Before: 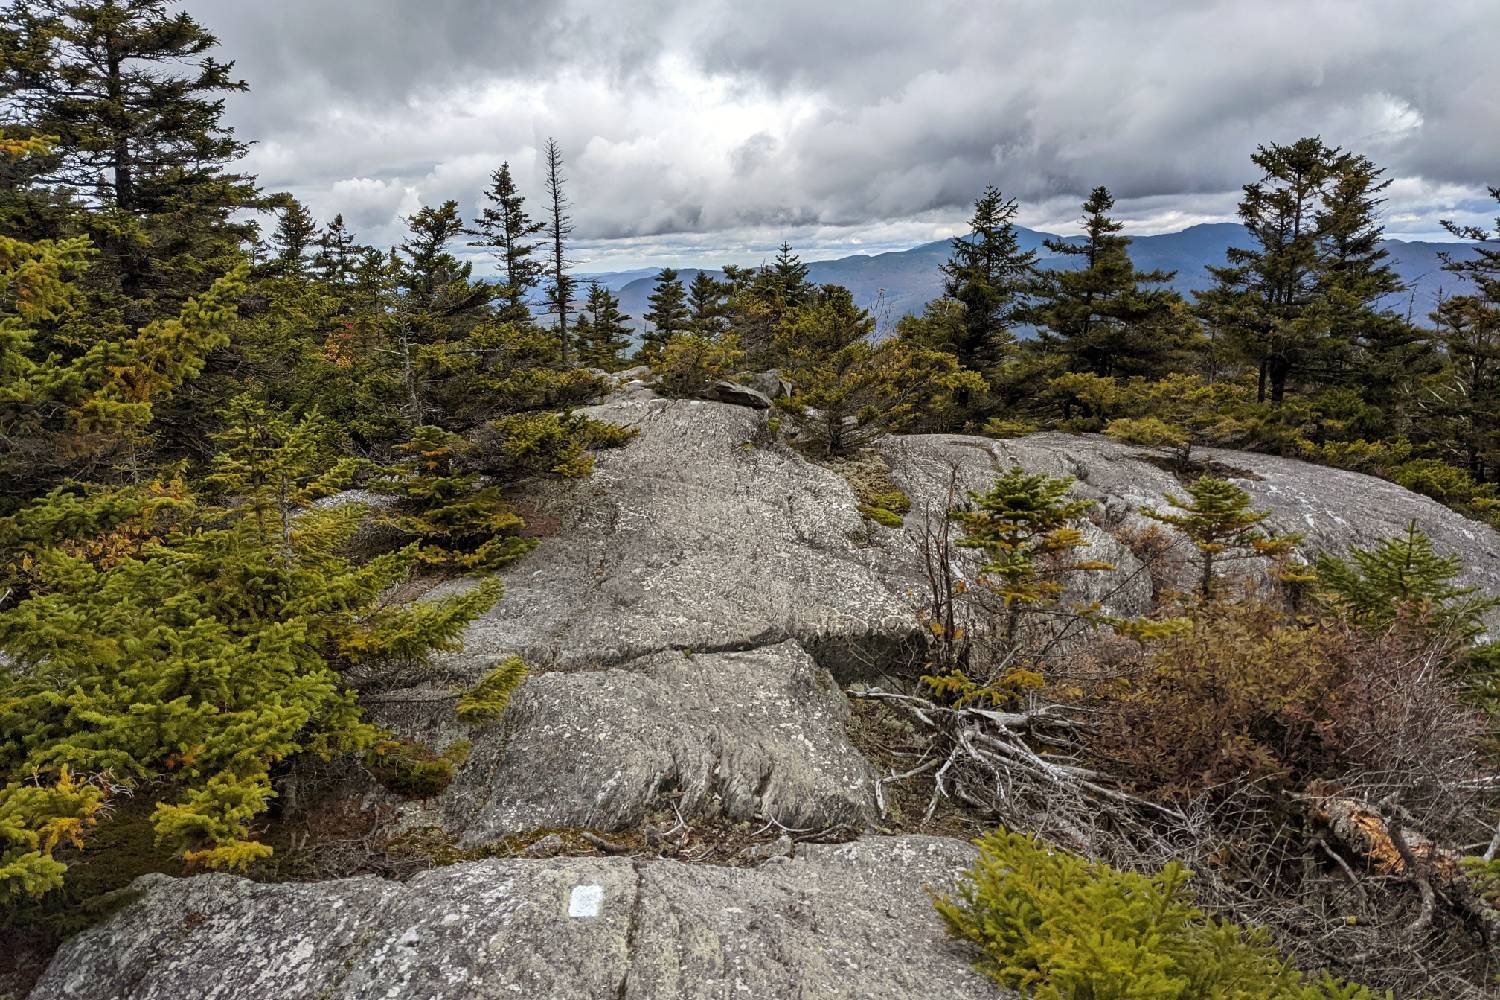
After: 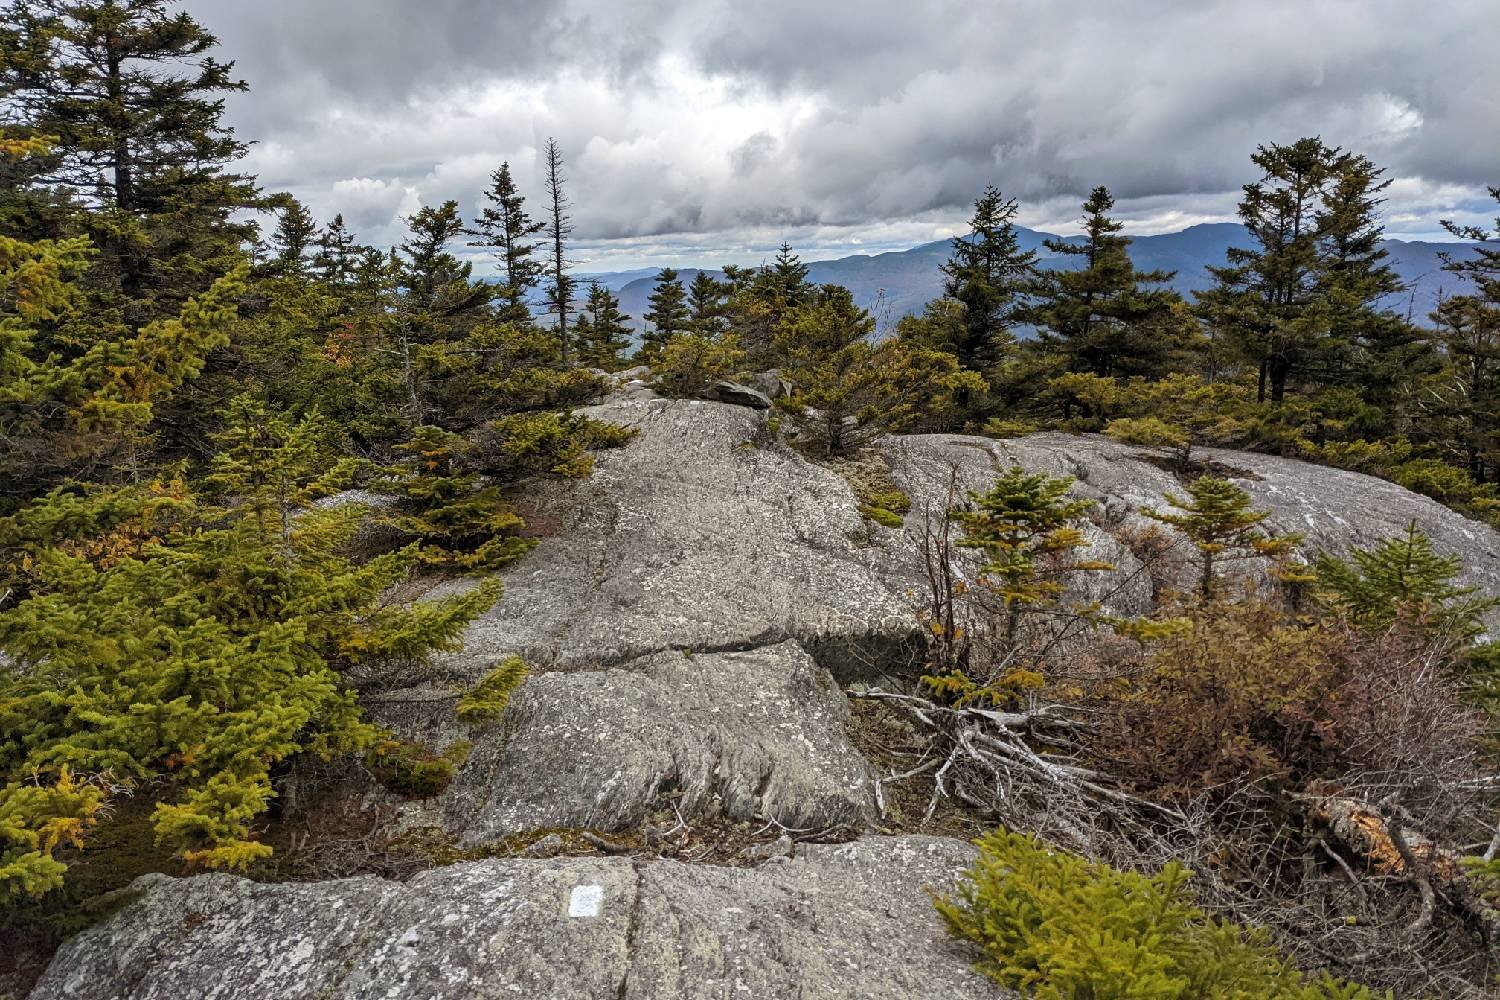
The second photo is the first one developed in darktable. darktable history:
shadows and highlights: shadows 24.78, highlights -25.4
